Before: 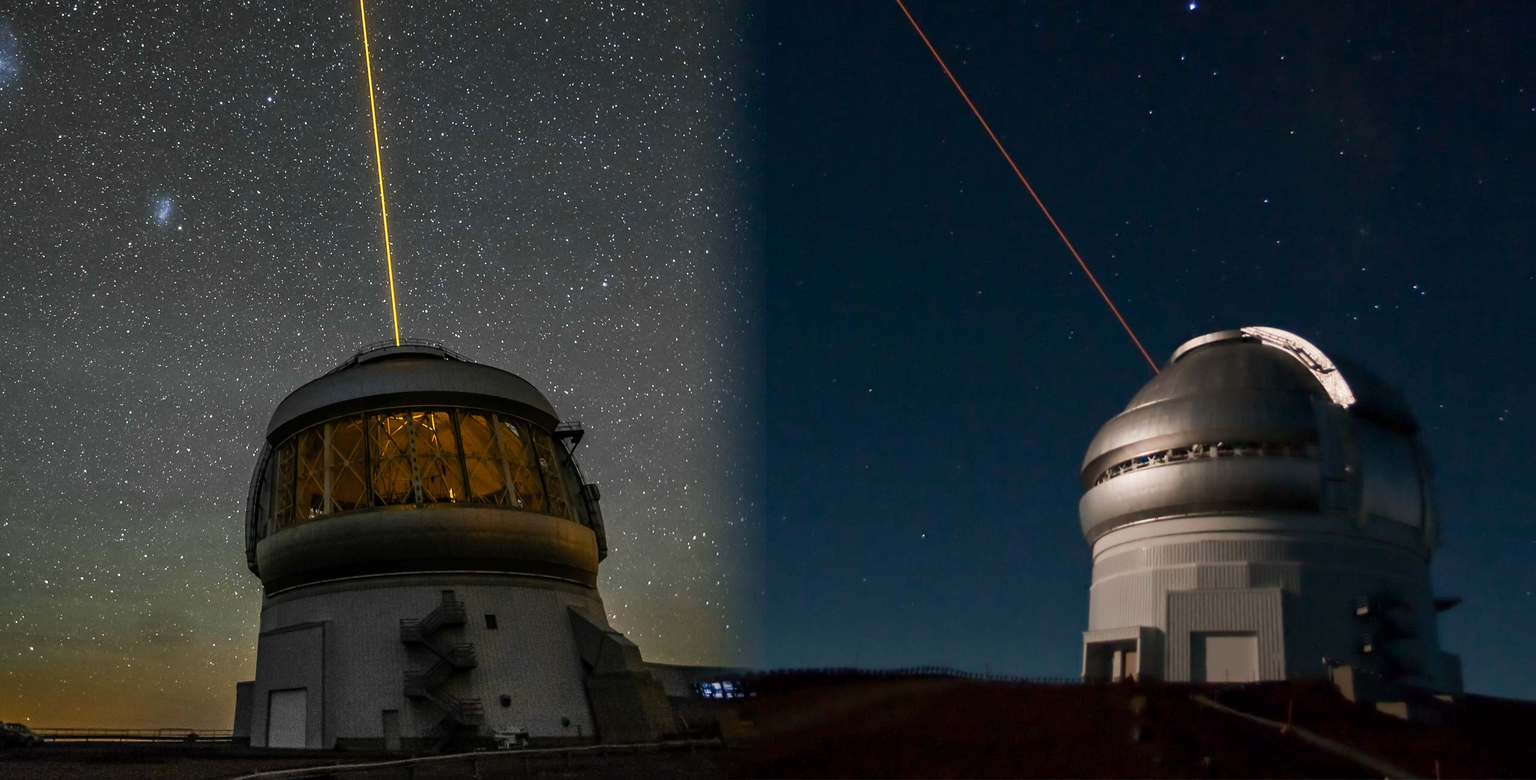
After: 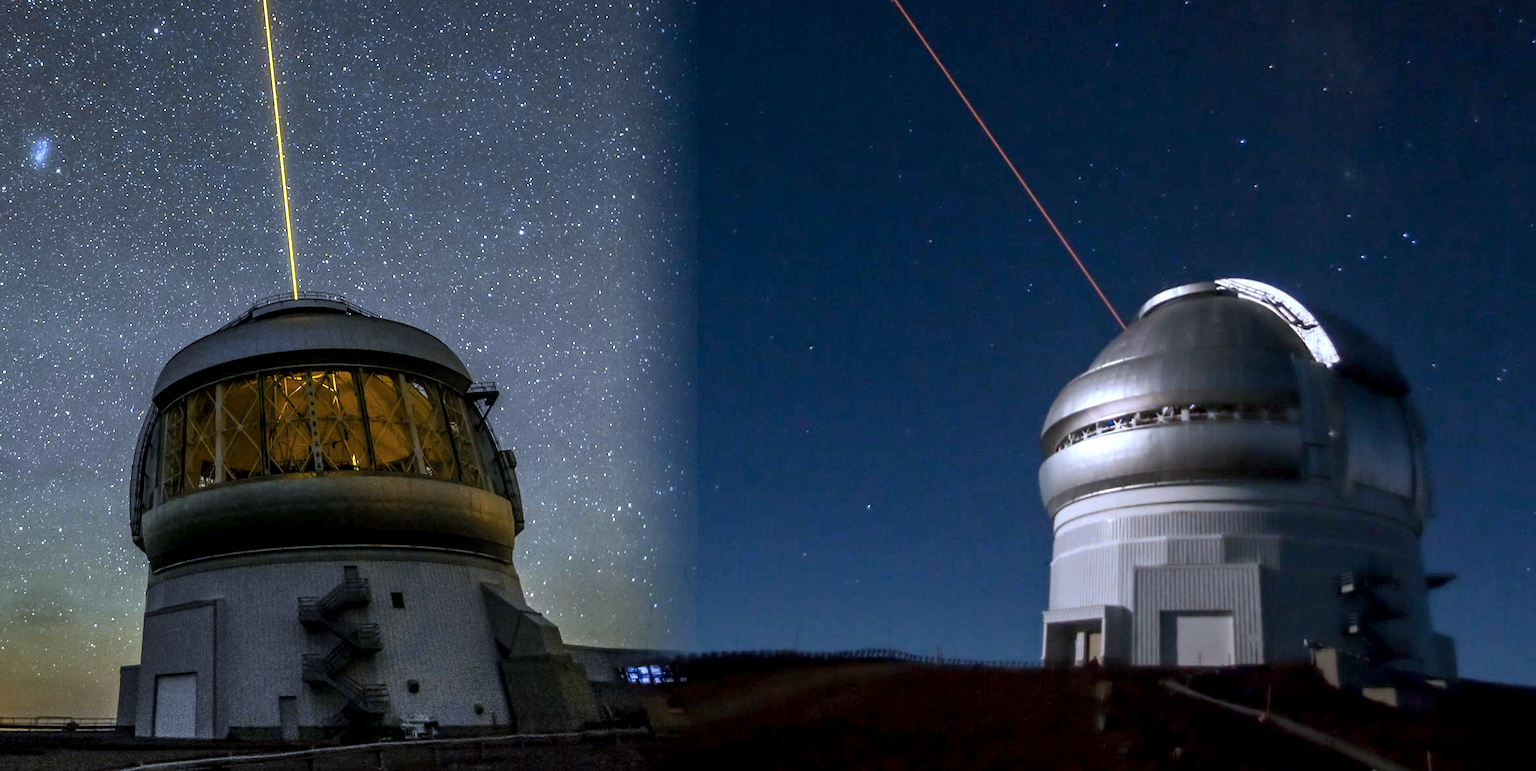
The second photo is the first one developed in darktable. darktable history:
crop and rotate: left 8.262%, top 9.226%
local contrast: highlights 61%, detail 143%, midtone range 0.428
white balance: red 0.871, blue 1.249
contrast equalizer: octaves 7, y [[0.6 ×6], [0.55 ×6], [0 ×6], [0 ×6], [0 ×6]], mix -0.3
exposure: exposure 0.648 EV, compensate highlight preservation false
